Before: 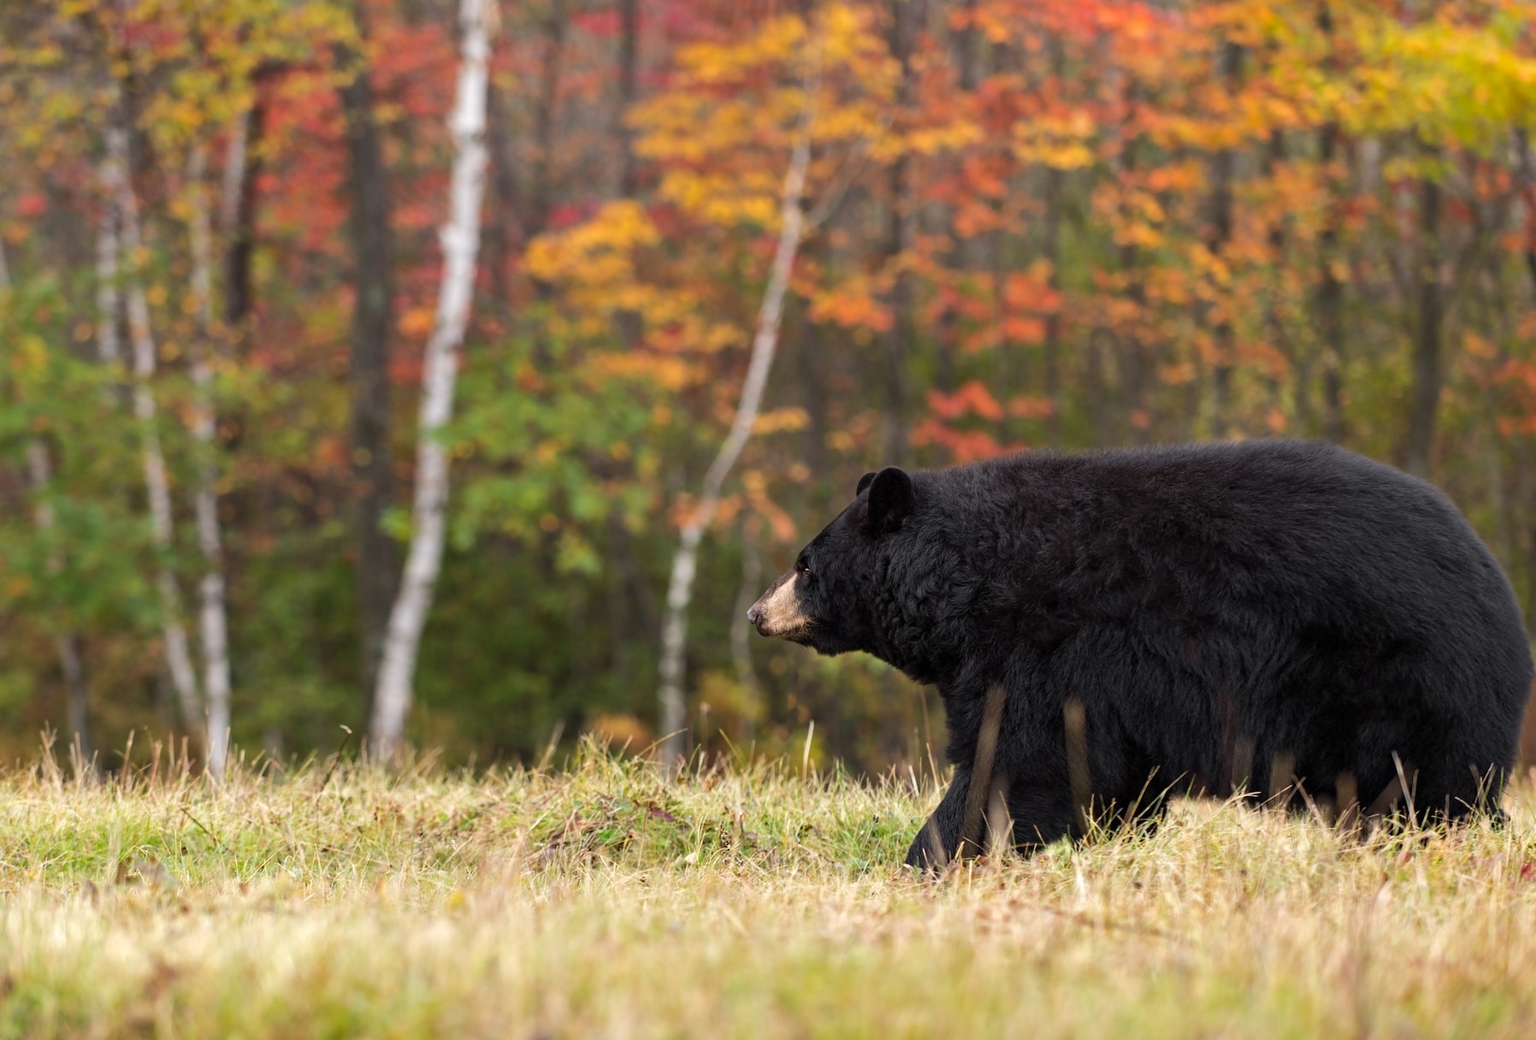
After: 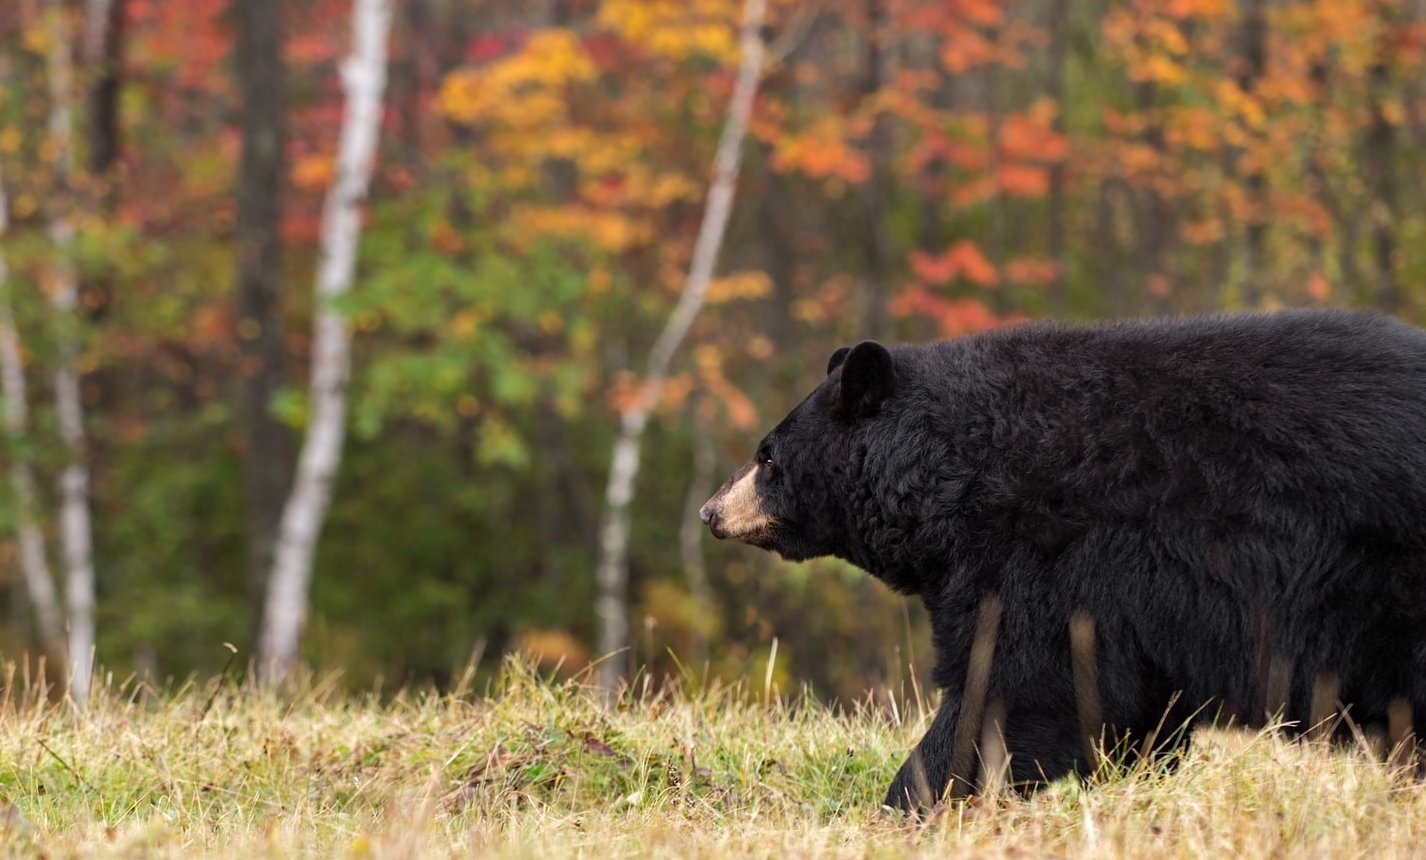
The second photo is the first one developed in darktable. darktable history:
shadows and highlights: radius 125.46, shadows 30.51, highlights -30.51, low approximation 0.01, soften with gaussian
crop: left 9.712%, top 16.928%, right 10.845%, bottom 12.332%
